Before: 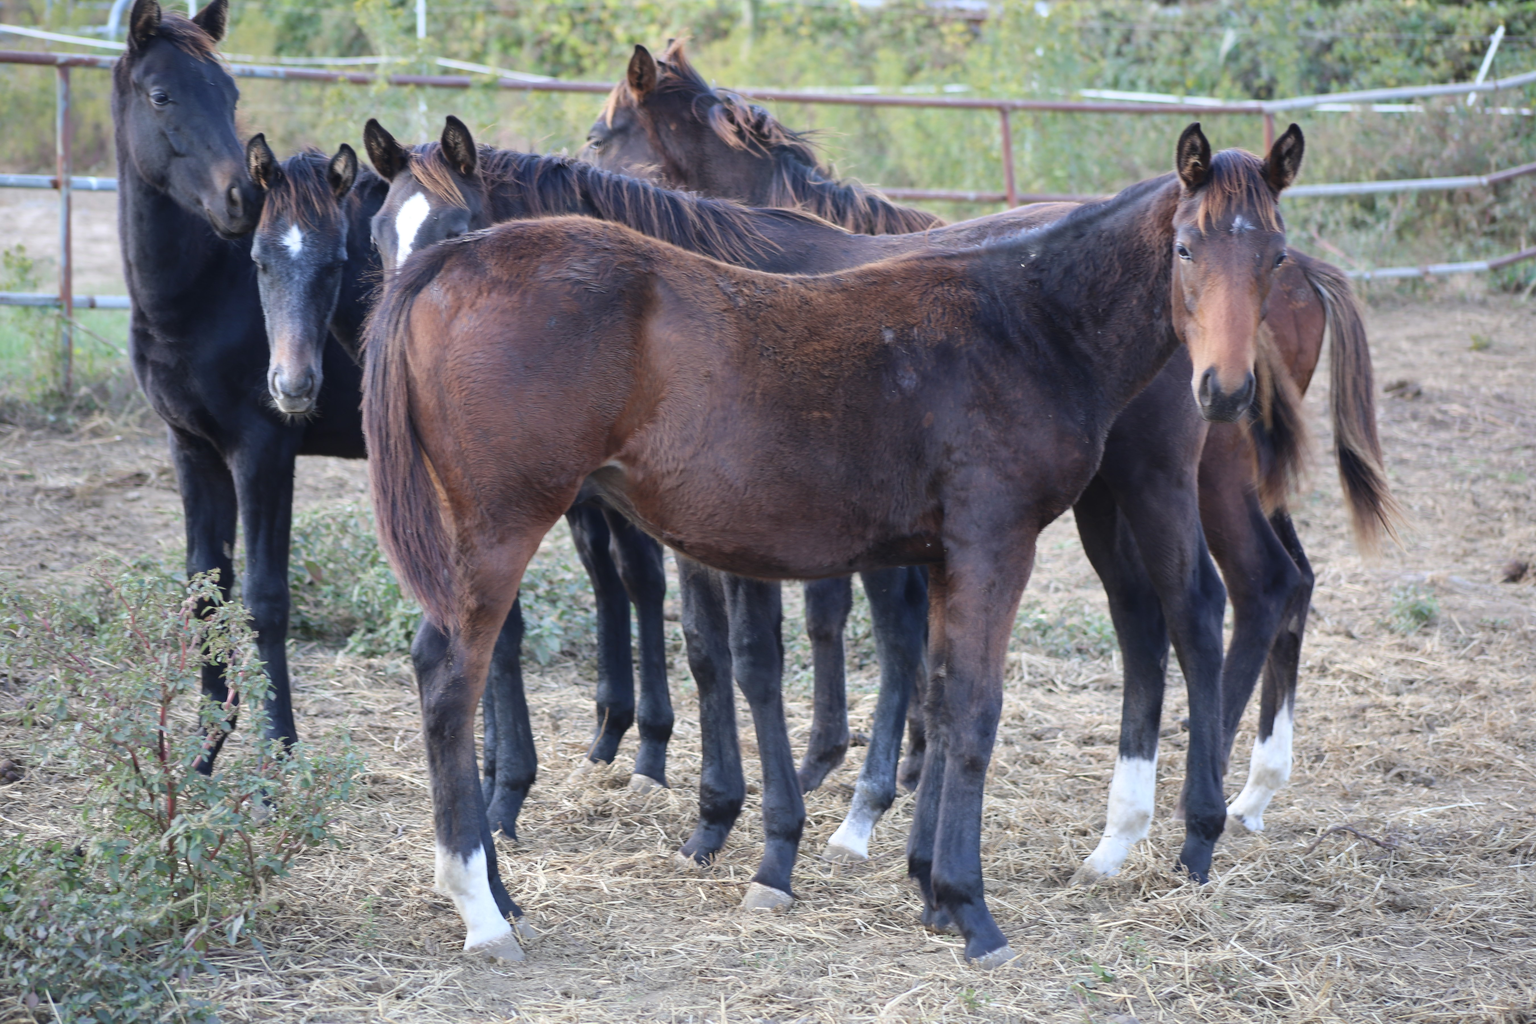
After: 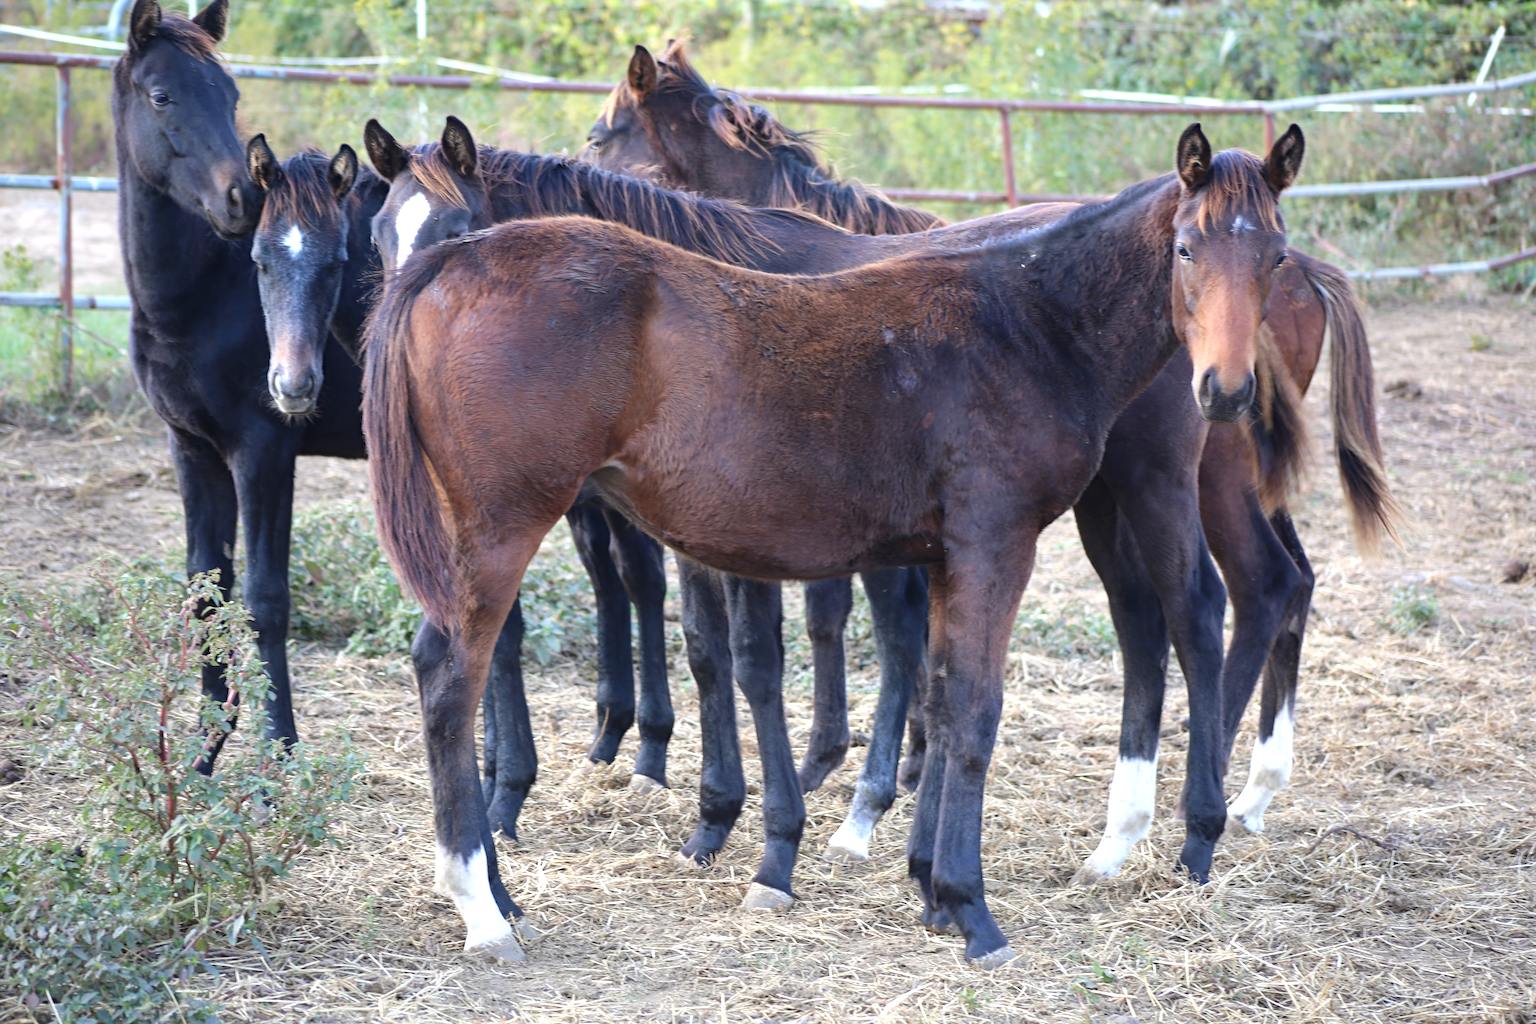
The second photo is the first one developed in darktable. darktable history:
exposure: black level correction 0.001, exposure 0.5 EV, compensate exposure bias true, compensate highlight preservation false
haze removal: compatibility mode true, adaptive false
